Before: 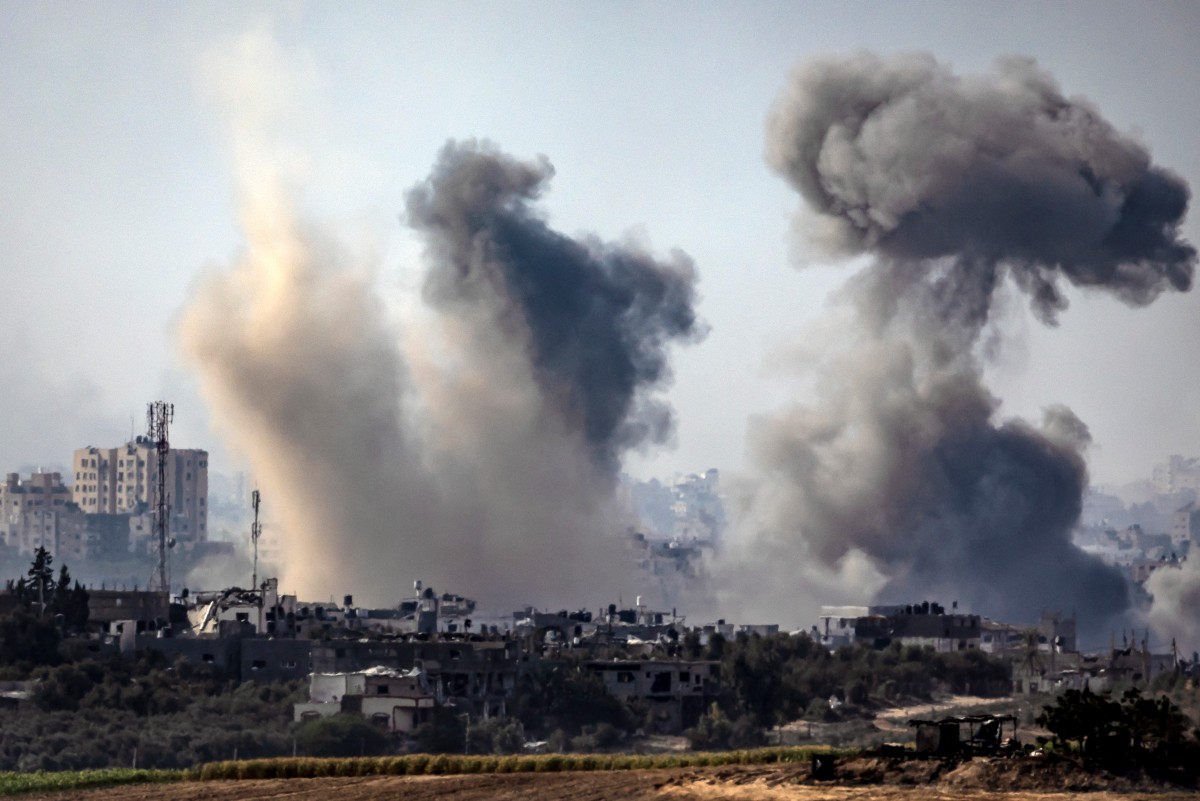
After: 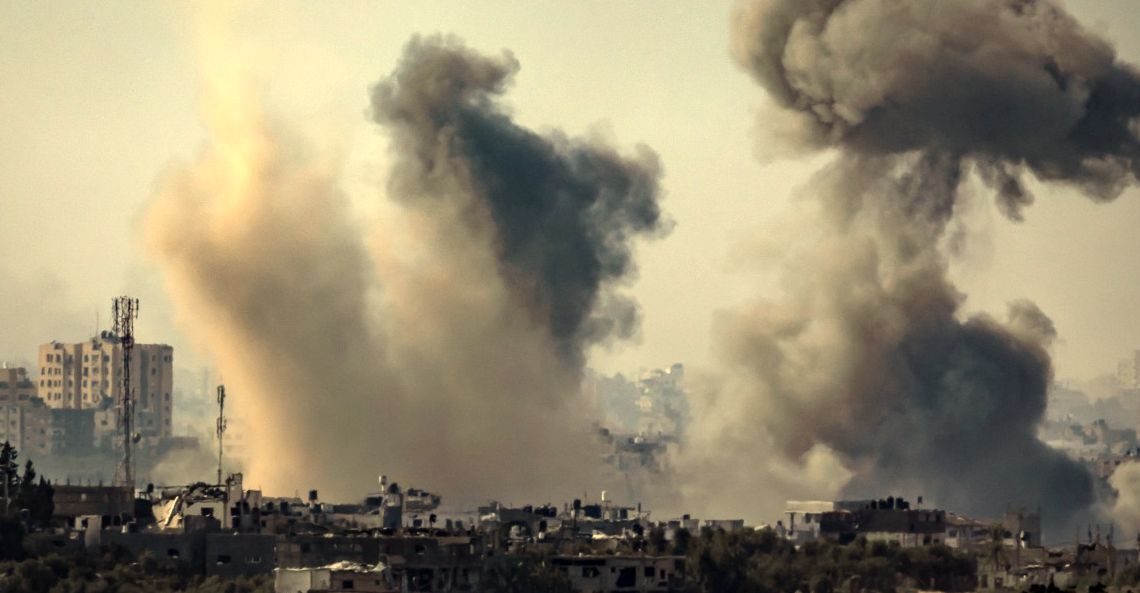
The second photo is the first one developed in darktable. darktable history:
crop and rotate: left 2.991%, top 13.302%, right 1.981%, bottom 12.636%
white balance: red 1.08, blue 0.791
